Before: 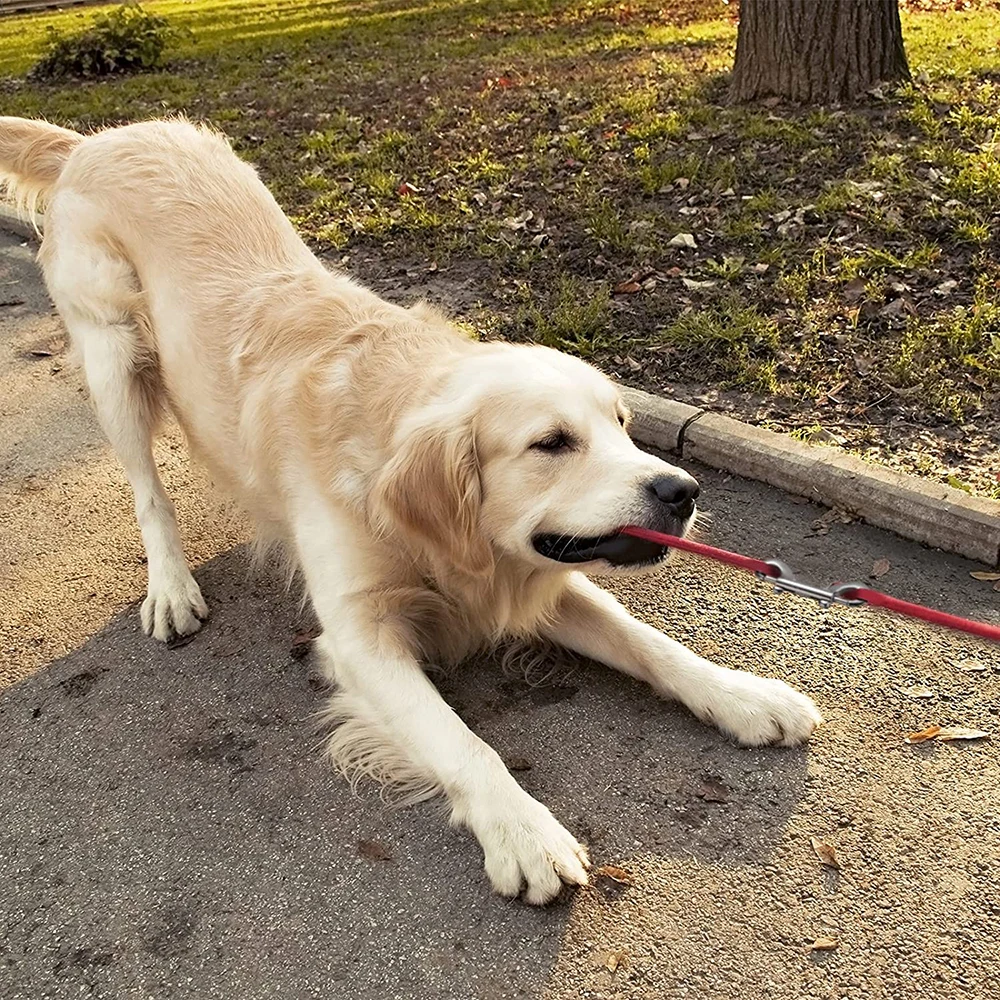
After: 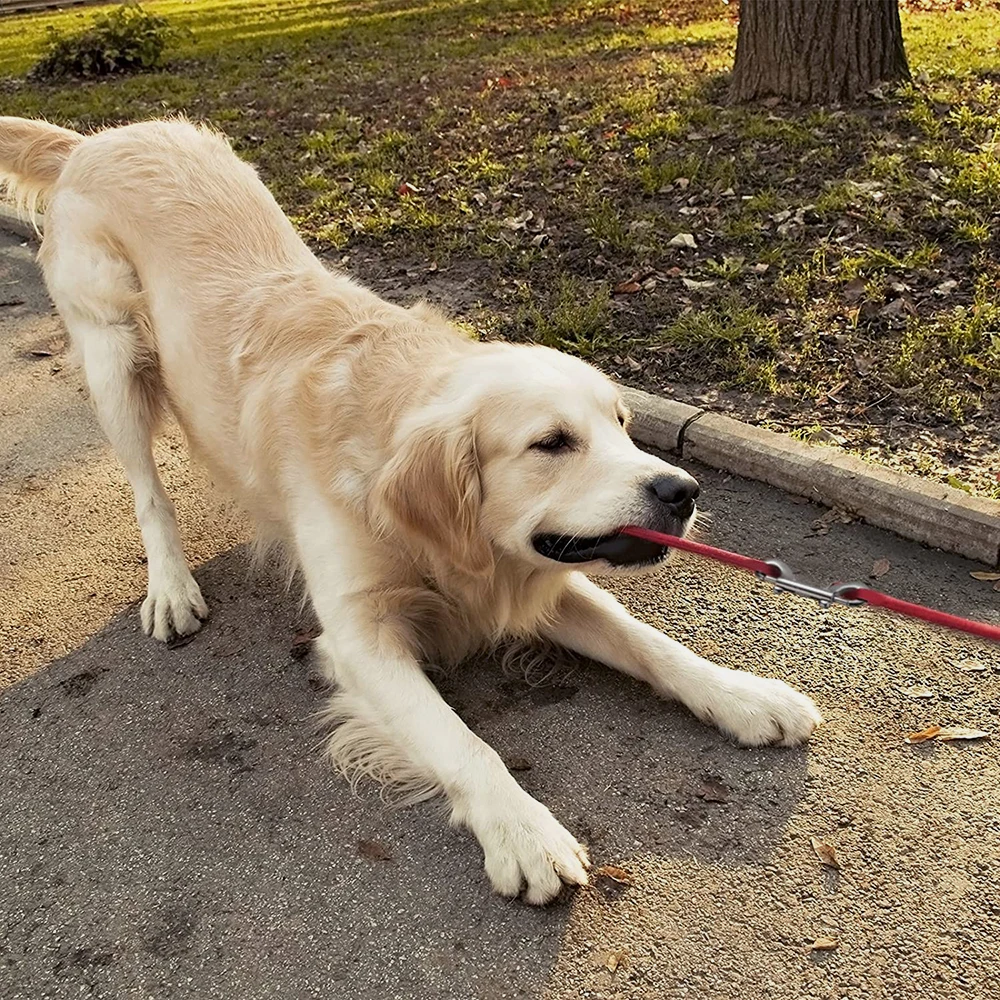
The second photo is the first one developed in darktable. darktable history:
exposure: exposure -0.181 EV, compensate highlight preservation false
